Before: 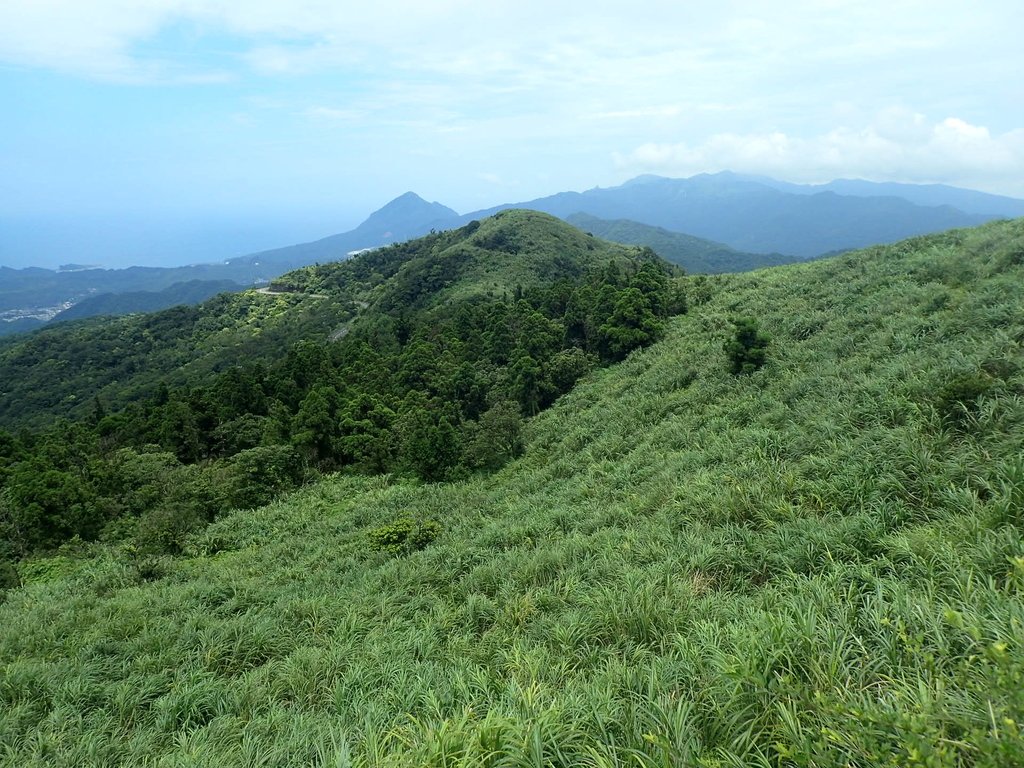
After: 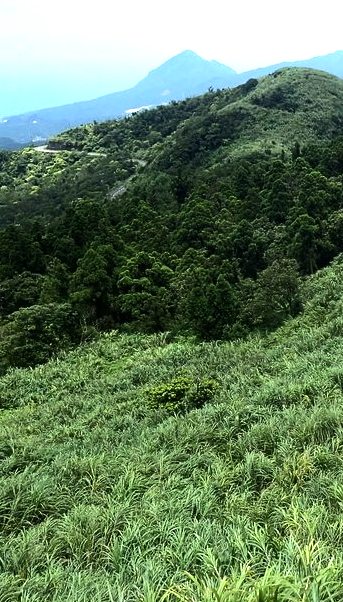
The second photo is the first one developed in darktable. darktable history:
crop and rotate: left 21.77%, top 18.528%, right 44.676%, bottom 2.997%
tone equalizer: -8 EV -1.08 EV, -7 EV -1.01 EV, -6 EV -0.867 EV, -5 EV -0.578 EV, -3 EV 0.578 EV, -2 EV 0.867 EV, -1 EV 1.01 EV, +0 EV 1.08 EV, edges refinement/feathering 500, mask exposure compensation -1.57 EV, preserve details no
